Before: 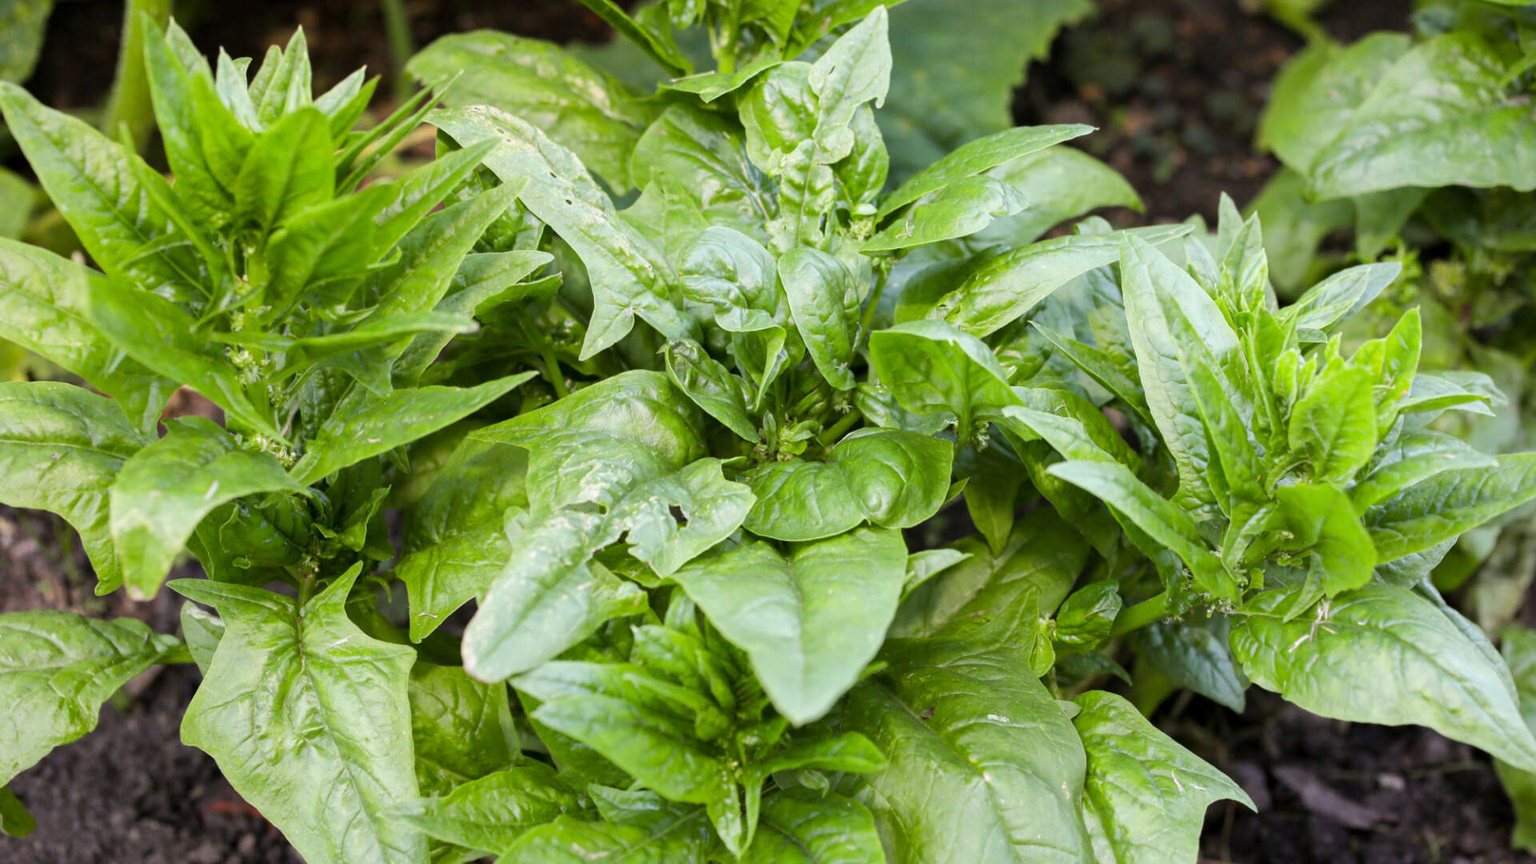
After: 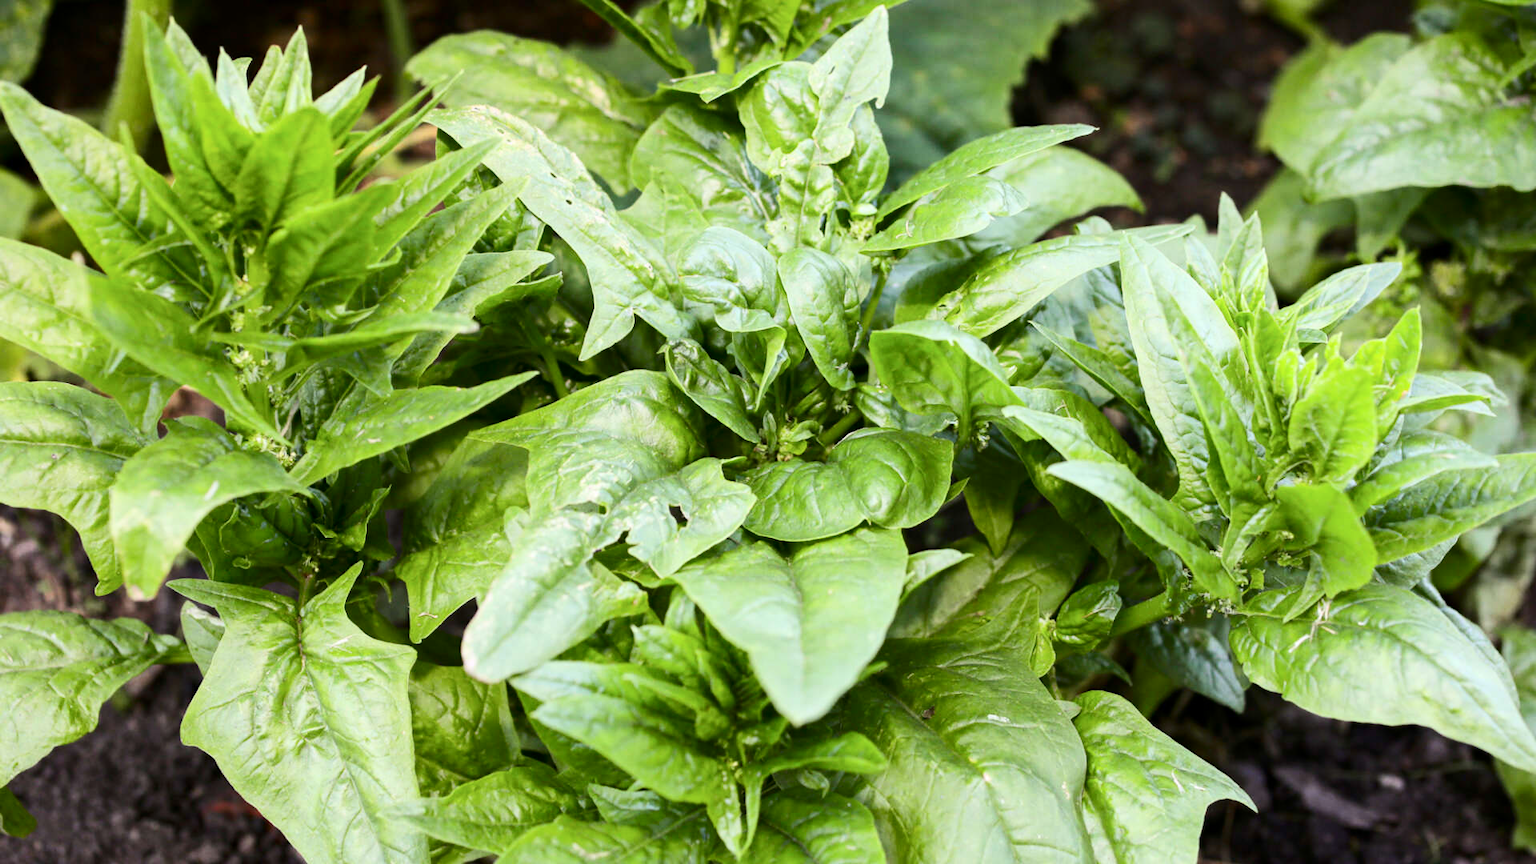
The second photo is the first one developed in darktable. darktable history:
exposure: exposure 0.081 EV, compensate highlight preservation false
contrast brightness saturation: contrast 0.22
